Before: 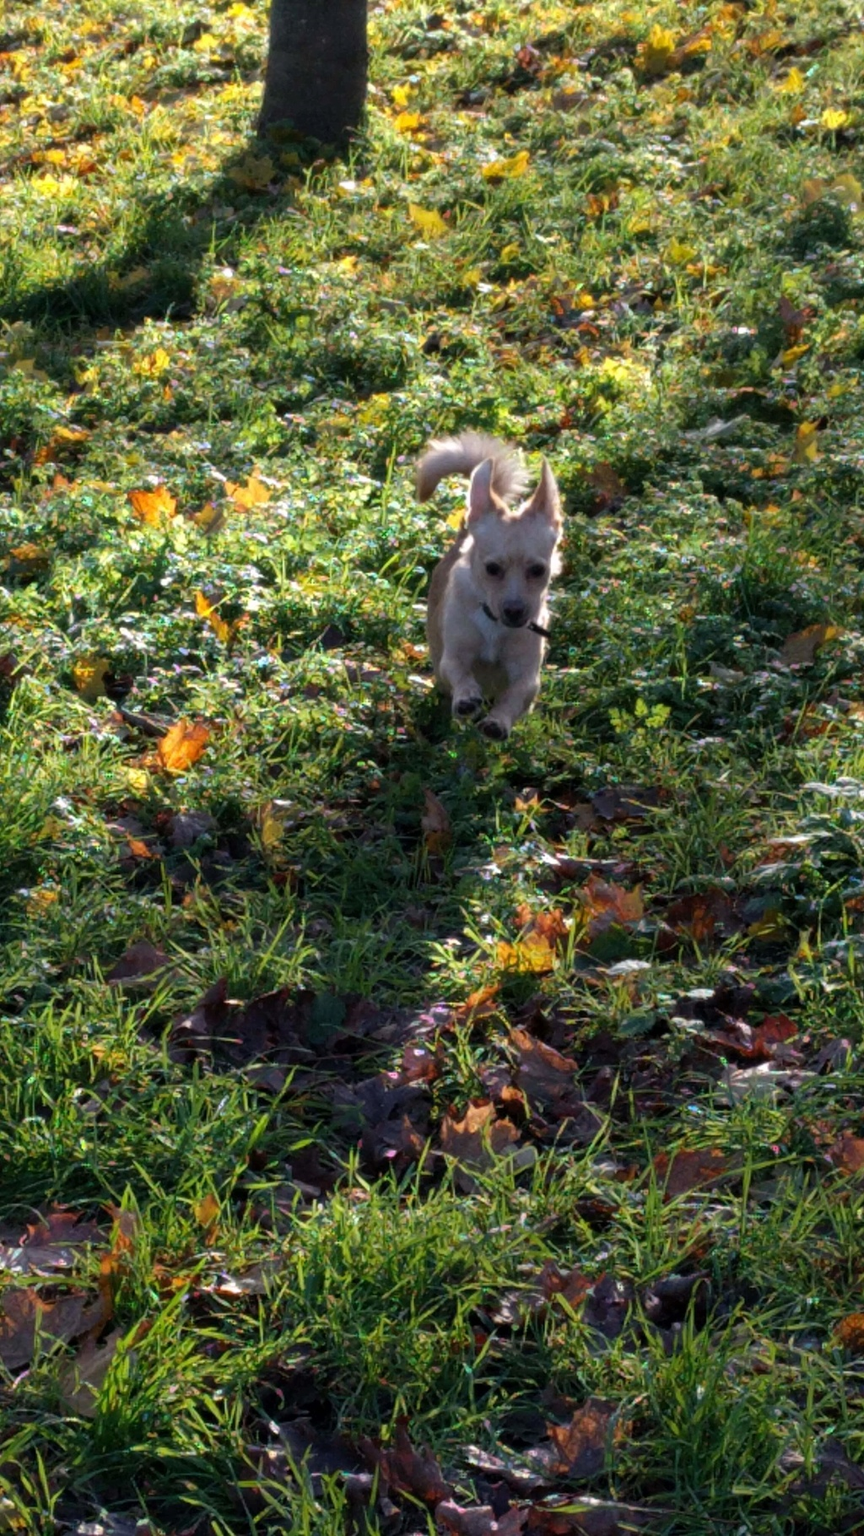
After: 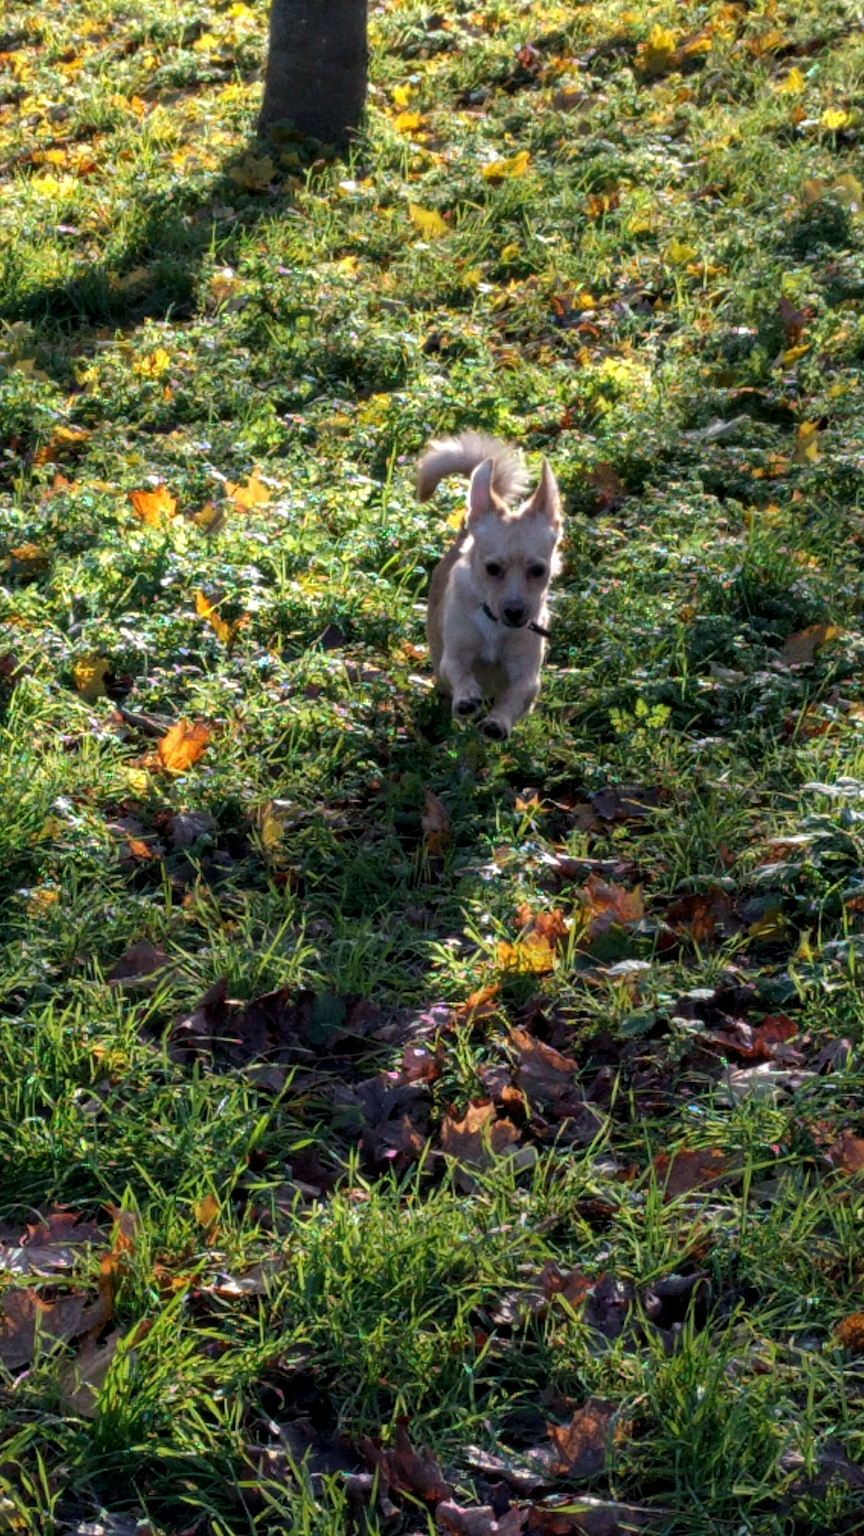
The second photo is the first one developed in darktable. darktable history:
base curve: curves: ch0 [(0, 0) (0.283, 0.295) (1, 1)]
local contrast: on, module defaults
